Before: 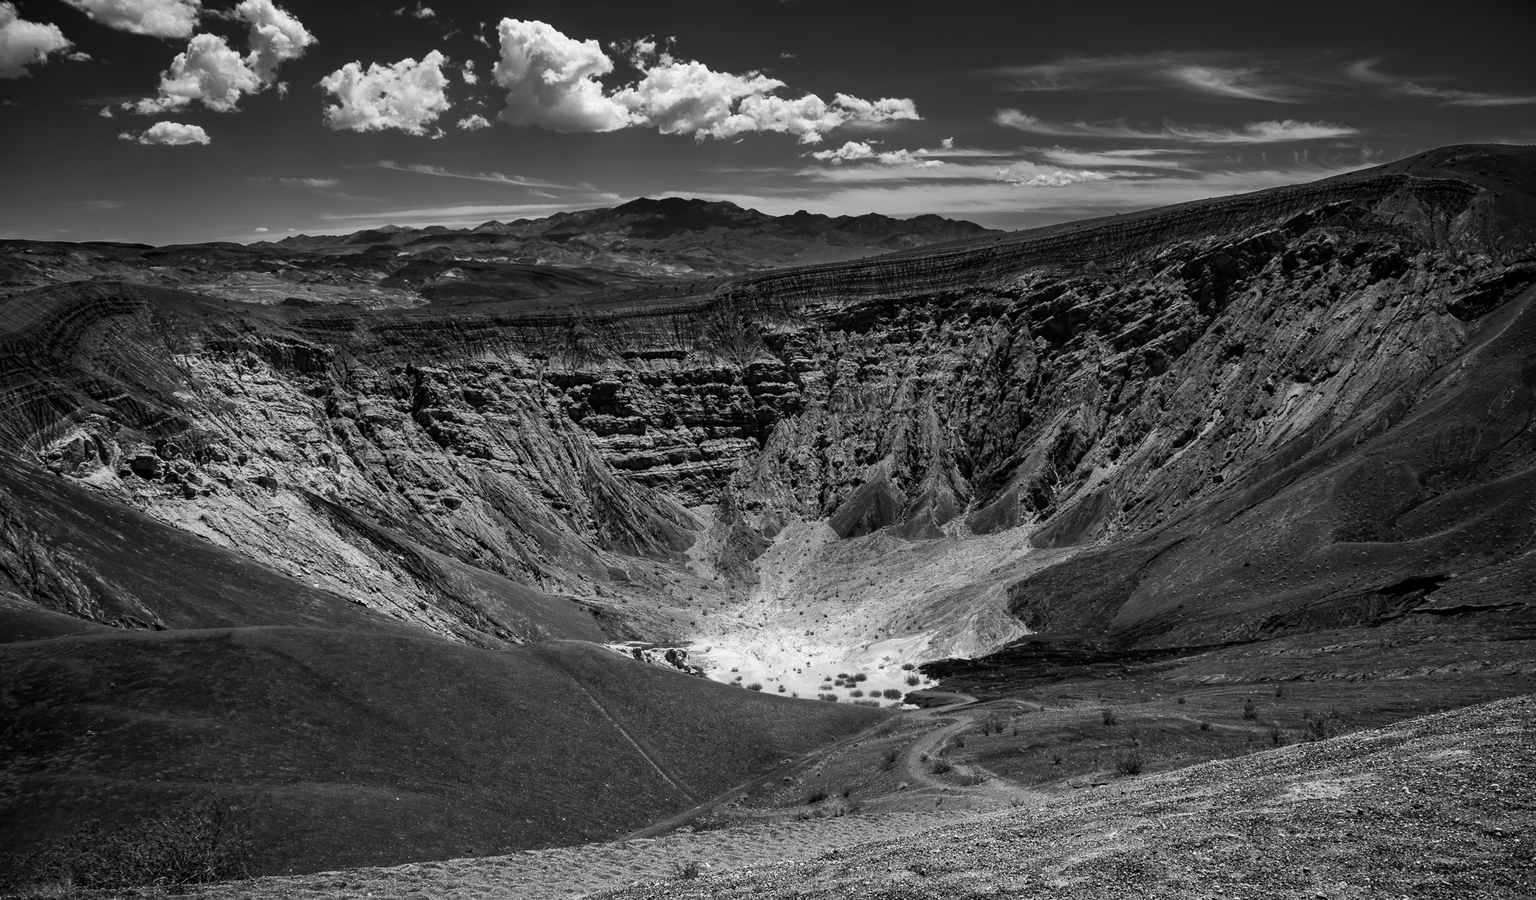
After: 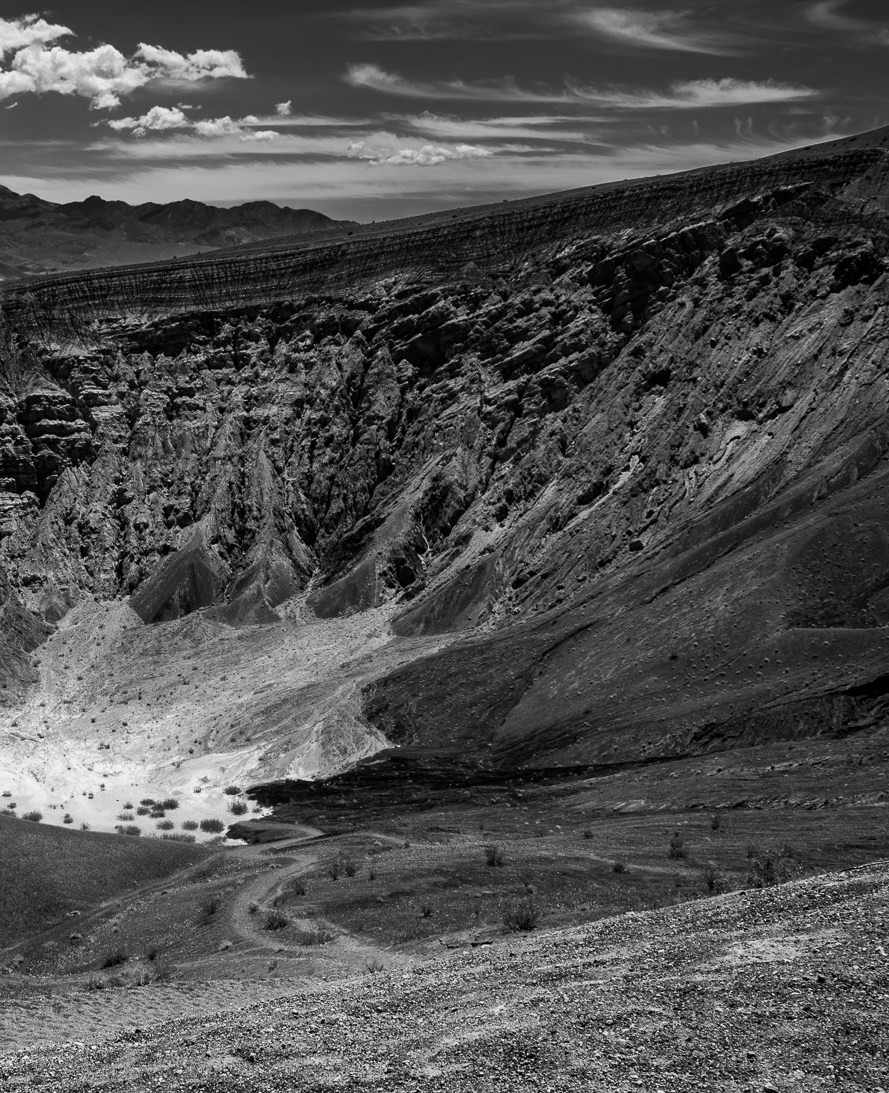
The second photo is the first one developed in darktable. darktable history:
crop: left 47.549%, top 6.661%, right 7.96%
